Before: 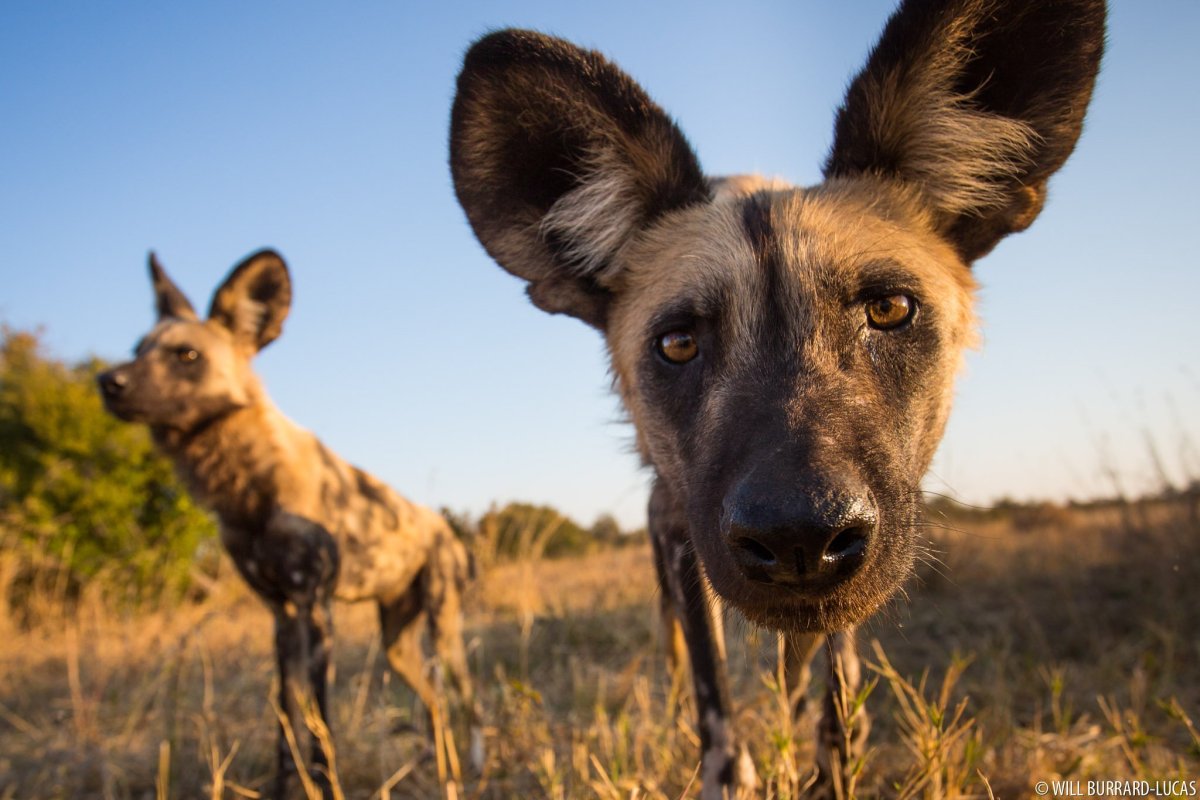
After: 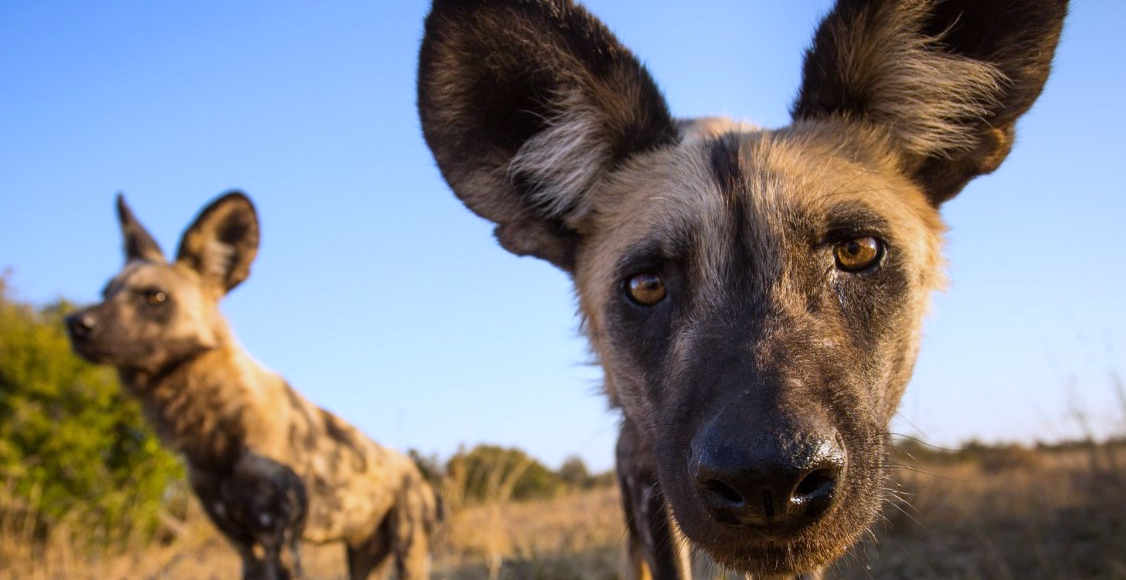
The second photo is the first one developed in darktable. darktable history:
crop: left 2.737%, top 7.287%, right 3.421%, bottom 20.179%
white balance: red 0.948, green 1.02, blue 1.176
